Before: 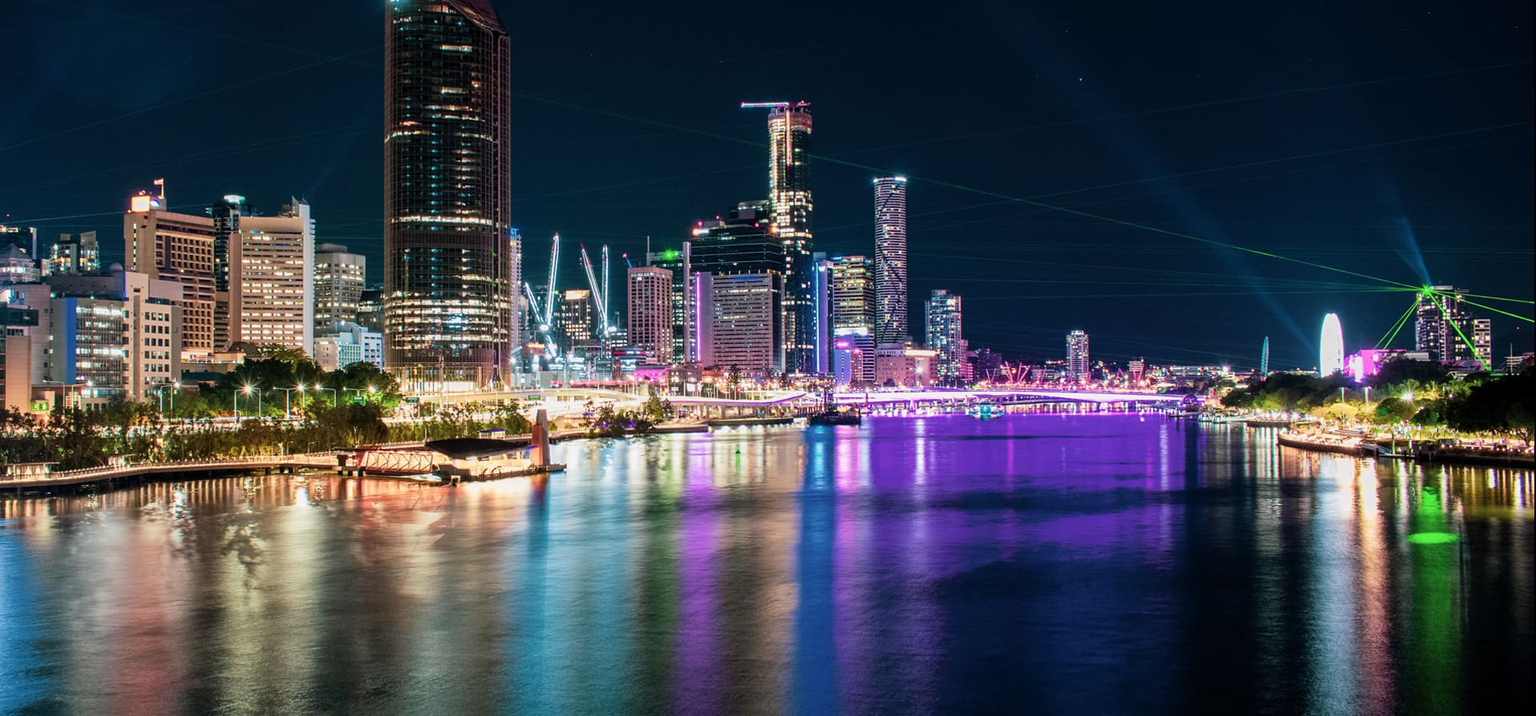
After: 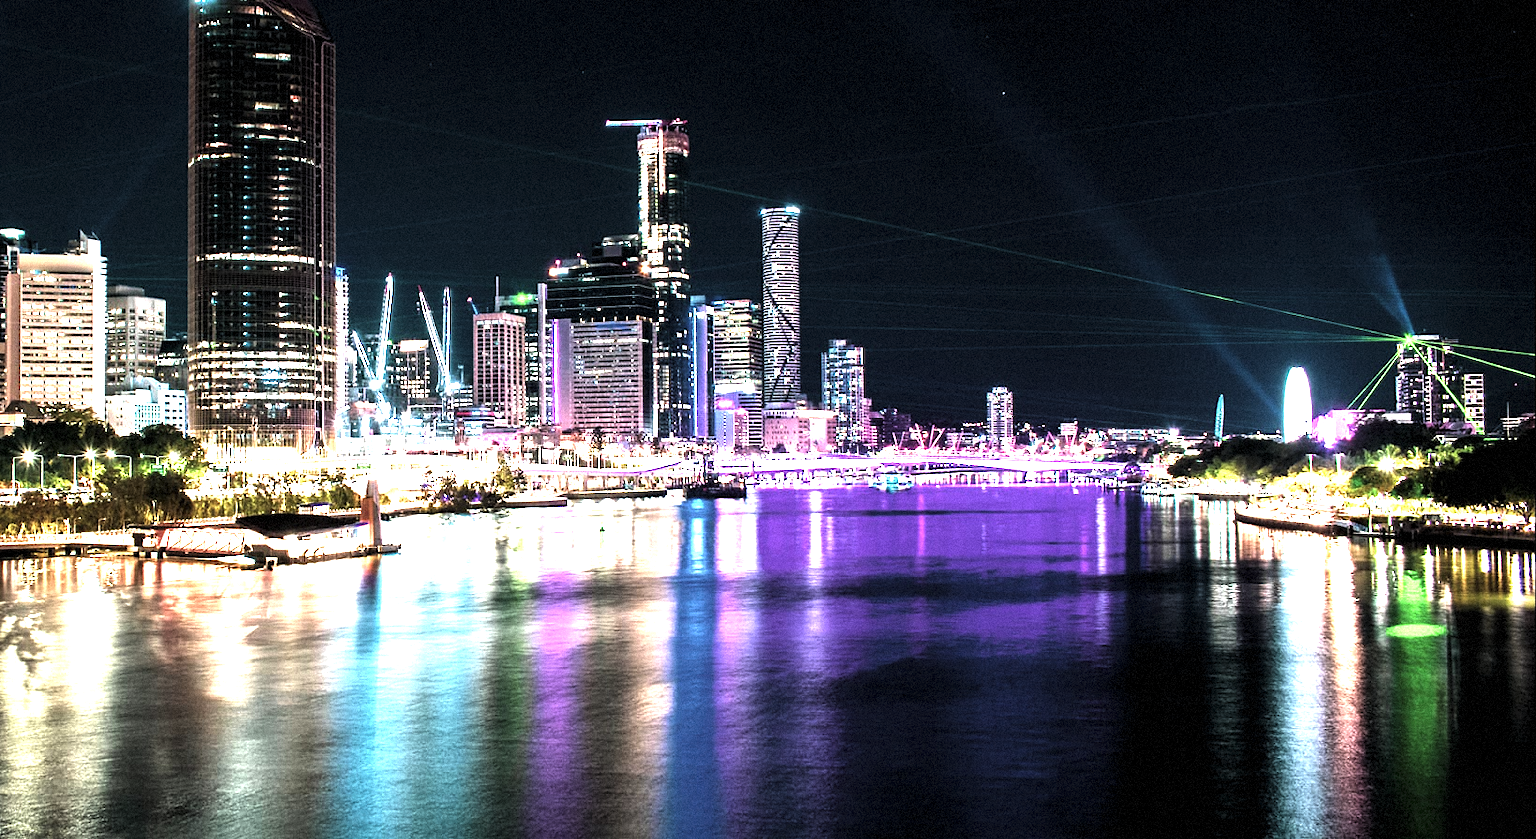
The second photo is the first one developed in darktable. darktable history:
color contrast: green-magenta contrast 0.84, blue-yellow contrast 0.86
crop and rotate: left 14.584%
grain: mid-tones bias 0%
exposure: black level correction 0, exposure 1 EV, compensate exposure bias true, compensate highlight preservation false
levels: levels [0.044, 0.475, 0.791]
